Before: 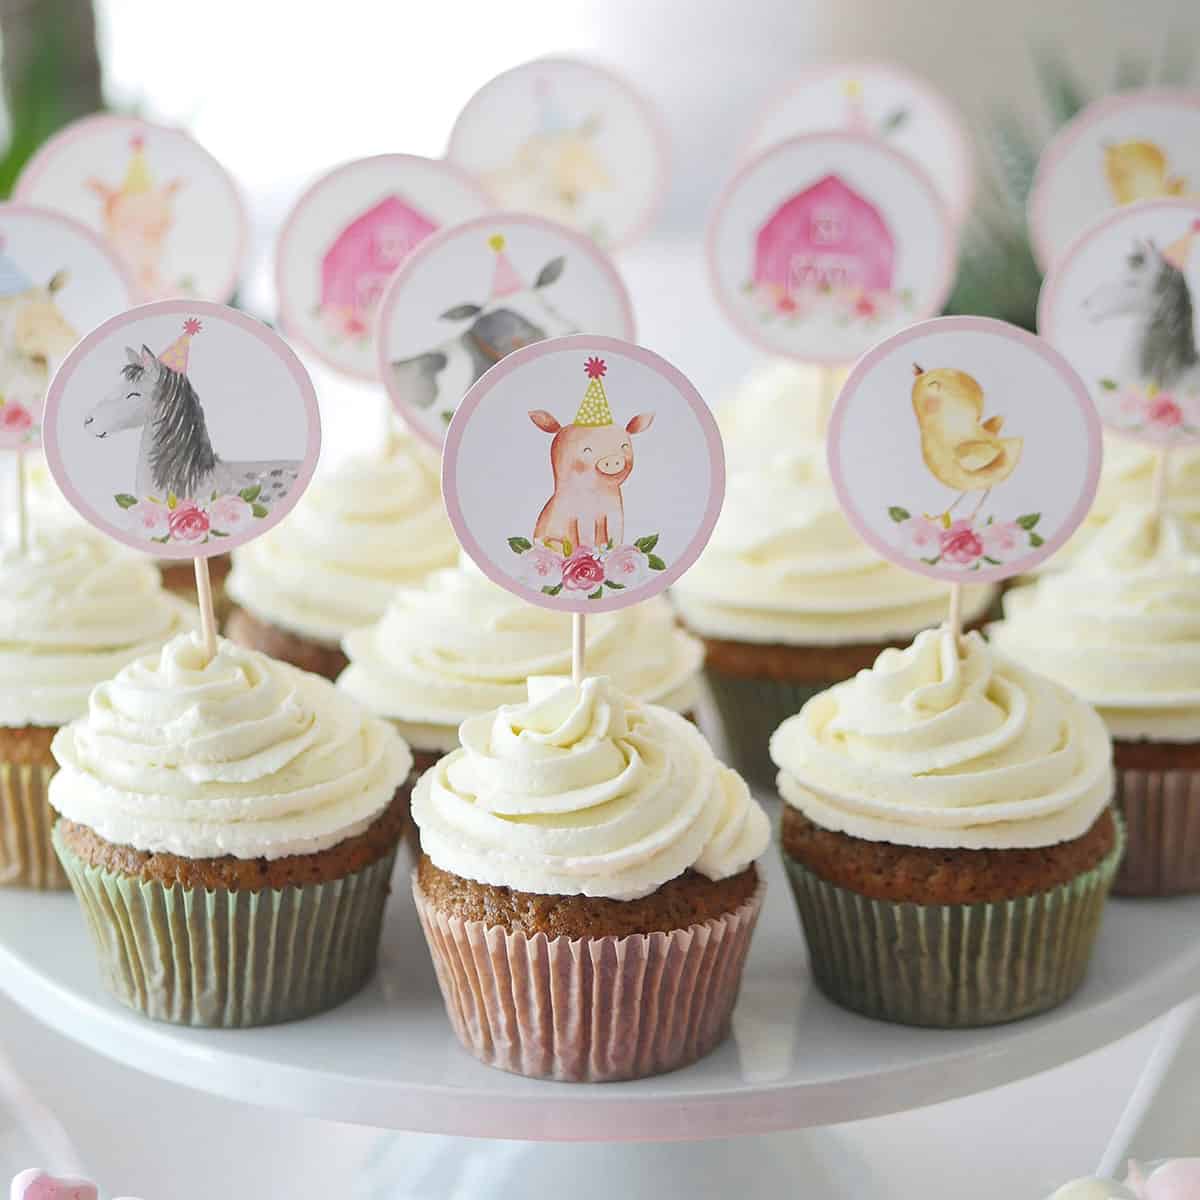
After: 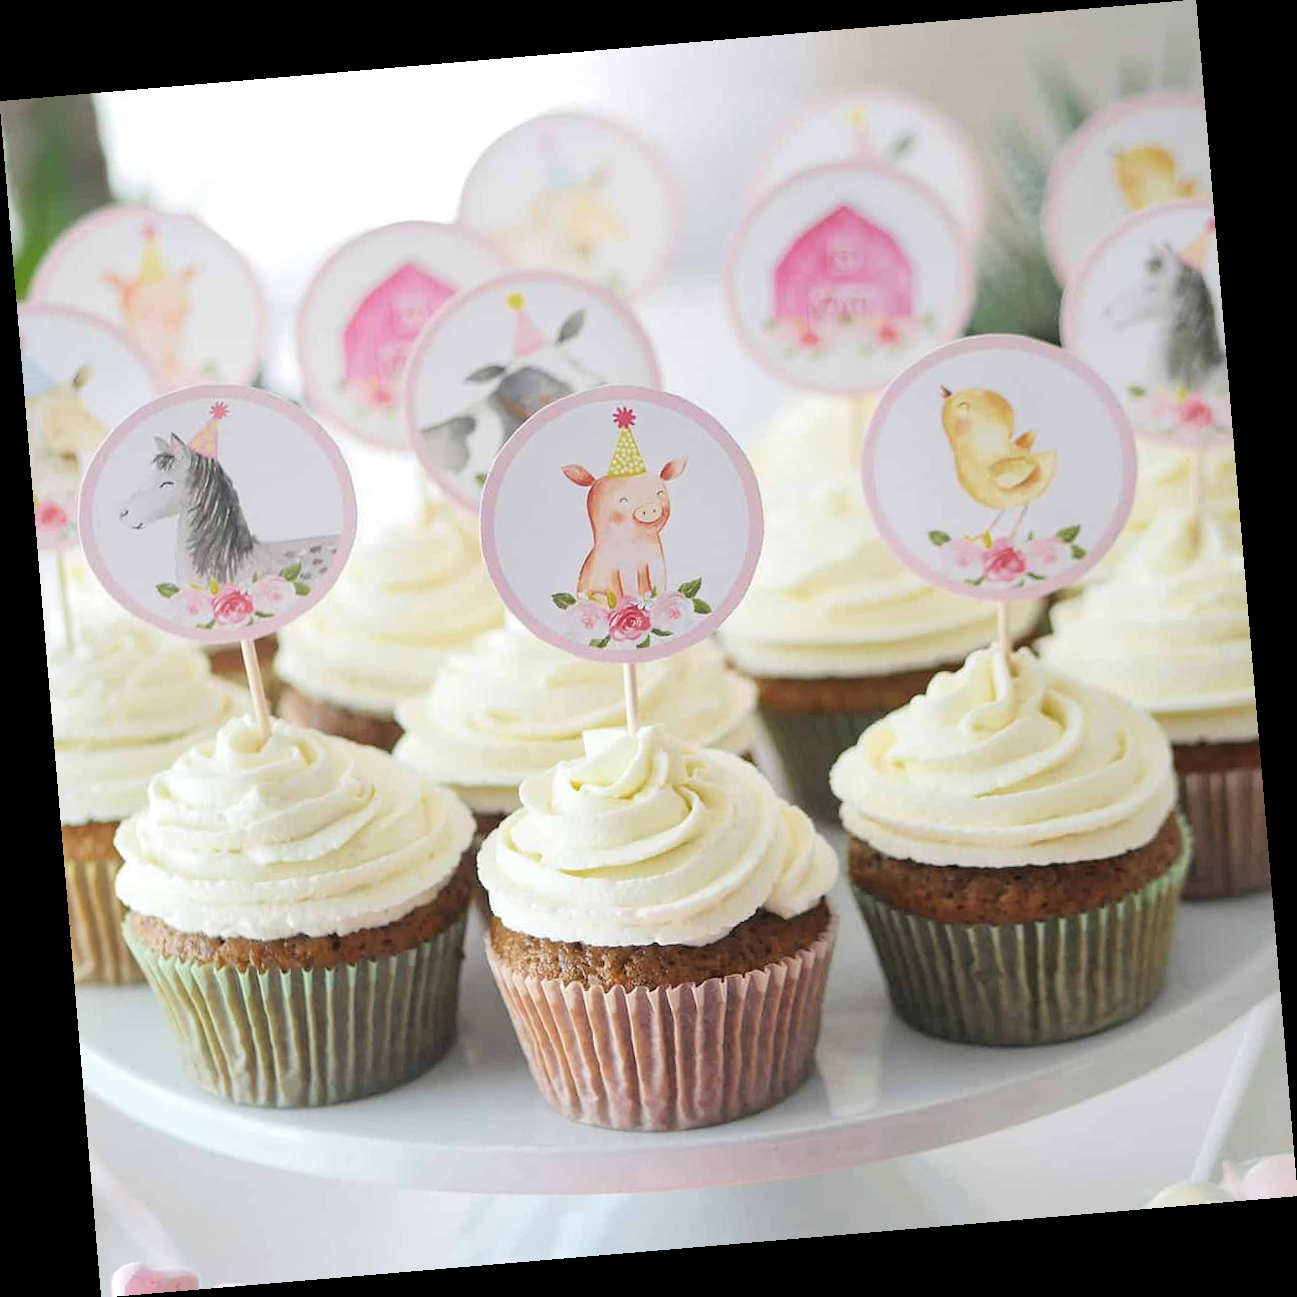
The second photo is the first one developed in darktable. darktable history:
contrast brightness saturation: contrast 0.05, brightness 0.06, saturation 0.01
rotate and perspective: rotation -4.86°, automatic cropping off
tone curve: curves: ch0 [(0, 0) (0.08, 0.056) (0.4, 0.4) (0.6, 0.612) (0.92, 0.924) (1, 1)], color space Lab, linked channels, preserve colors none
